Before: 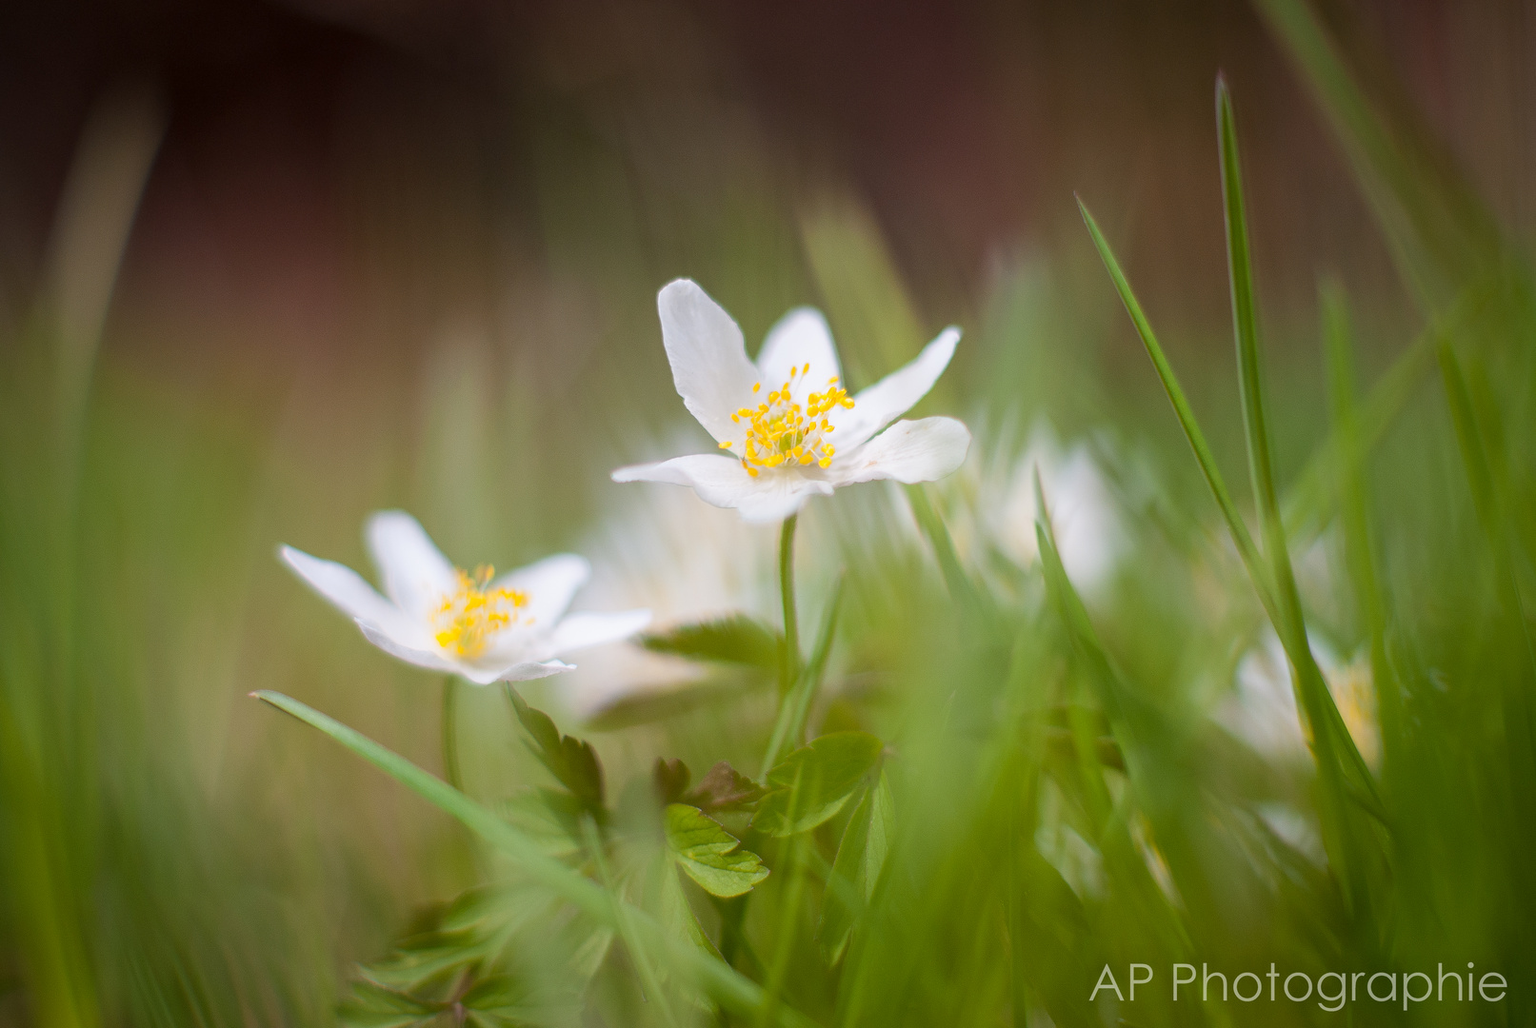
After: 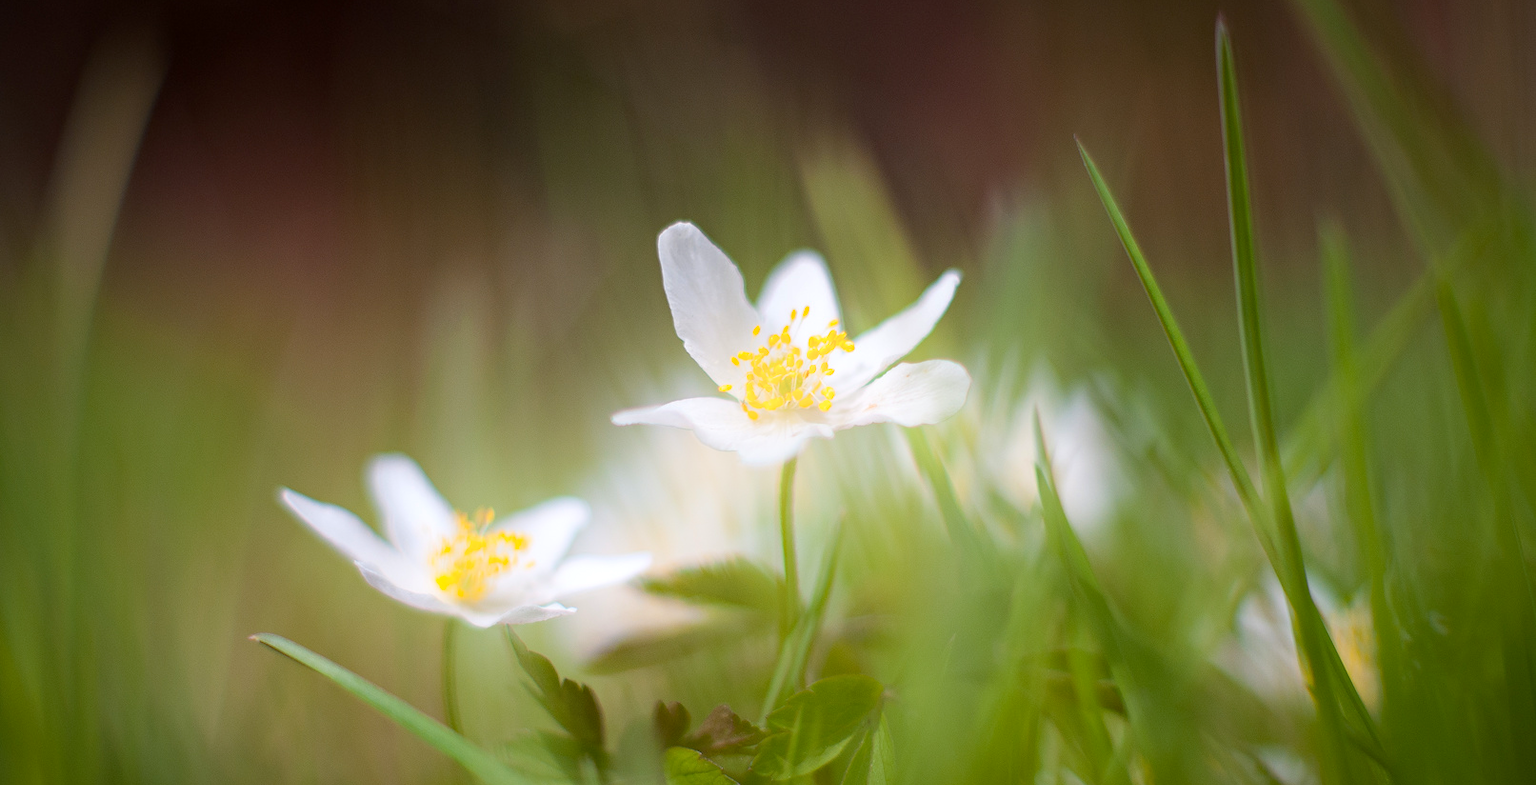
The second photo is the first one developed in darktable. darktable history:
crop: top 5.595%, bottom 17.961%
contrast brightness saturation: saturation -0.05
shadows and highlights: shadows -21.18, highlights 99.66, soften with gaussian
haze removal: strength 0.287, distance 0.256, compatibility mode true, adaptive false
